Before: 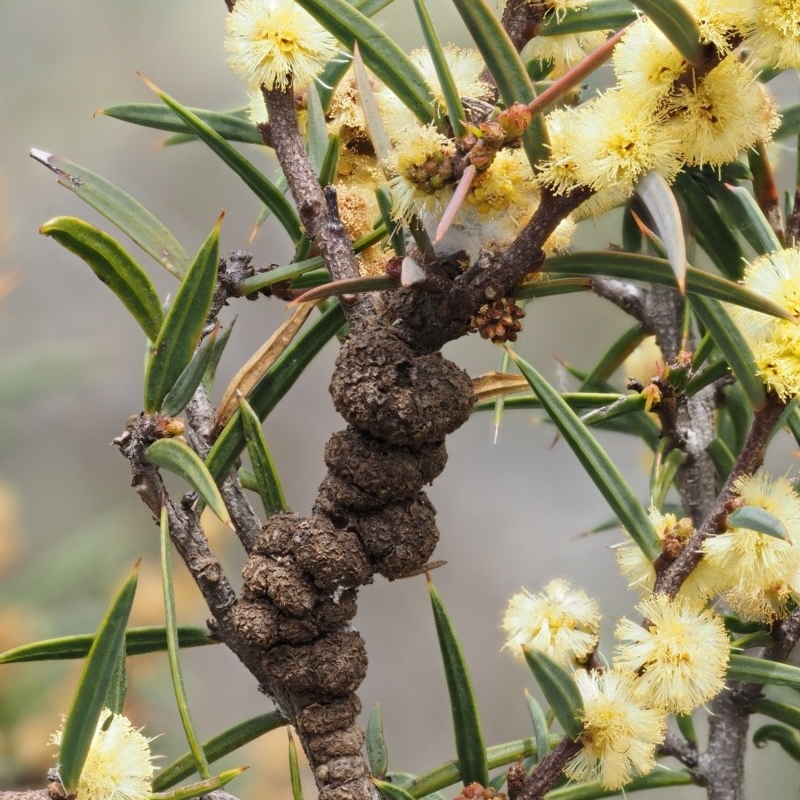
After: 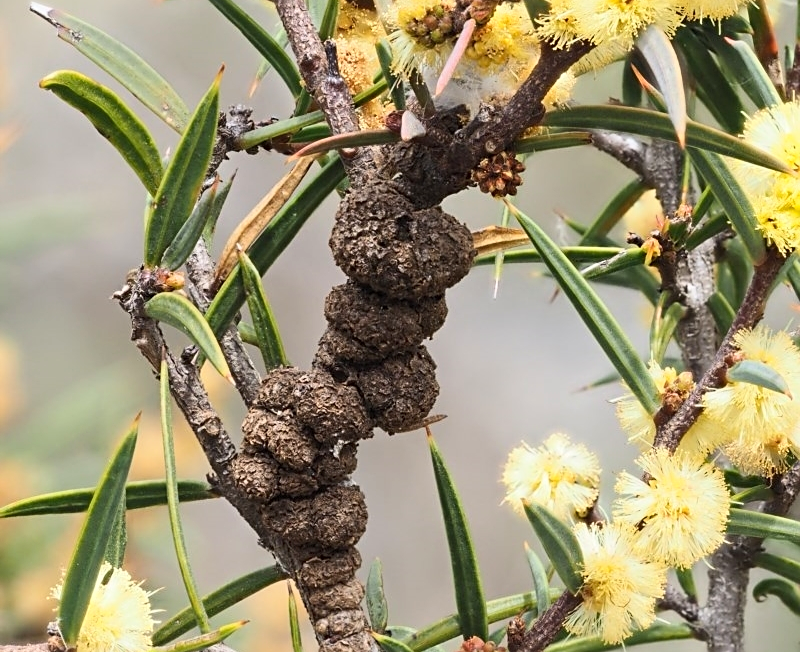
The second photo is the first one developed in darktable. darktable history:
contrast brightness saturation: contrast 0.204, brightness 0.151, saturation 0.147
sharpen: on, module defaults
crop and rotate: top 18.39%
